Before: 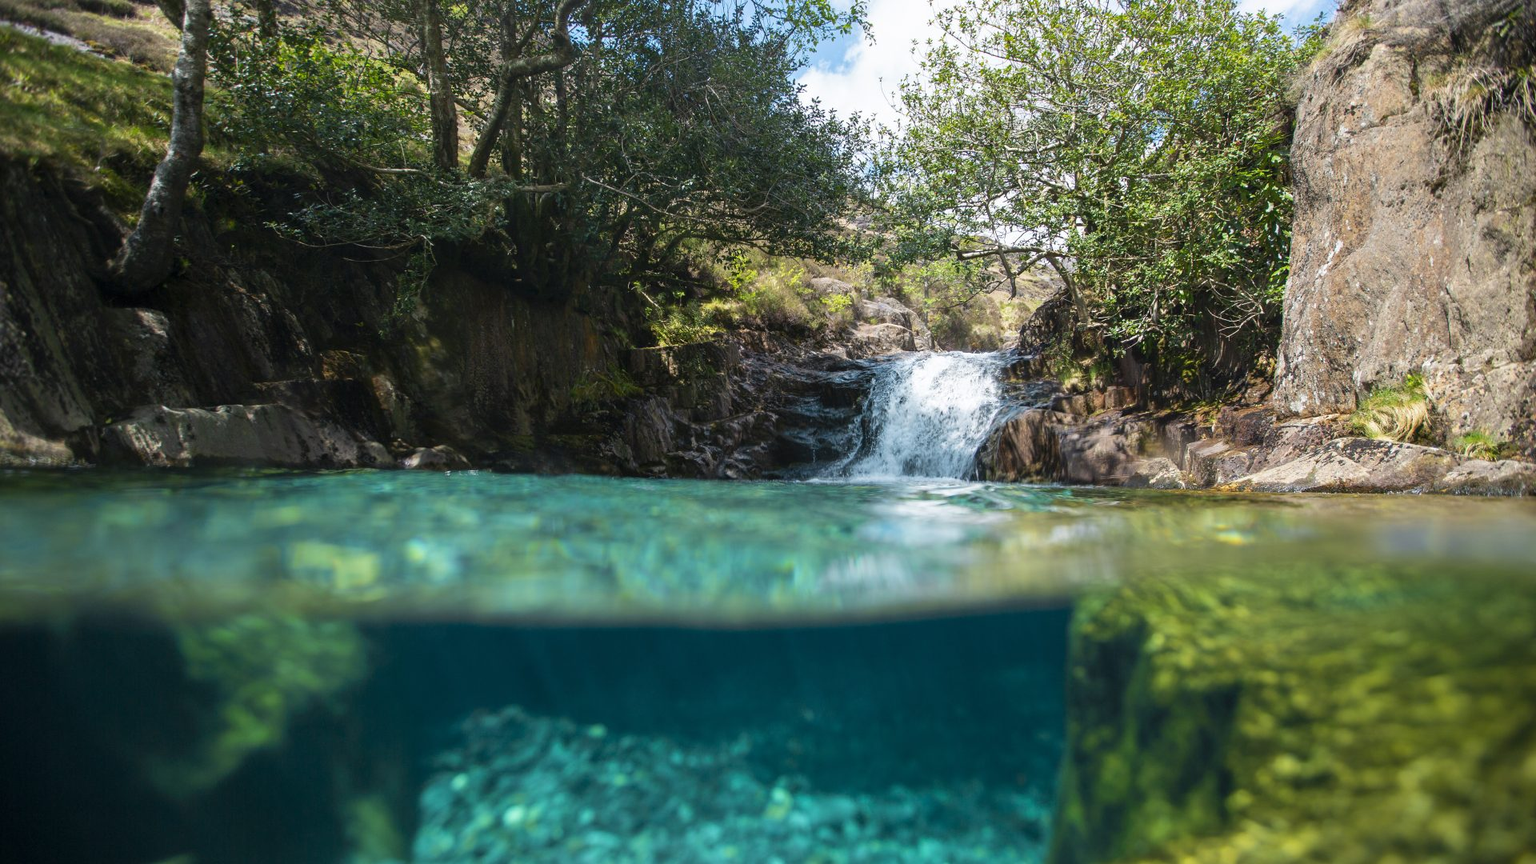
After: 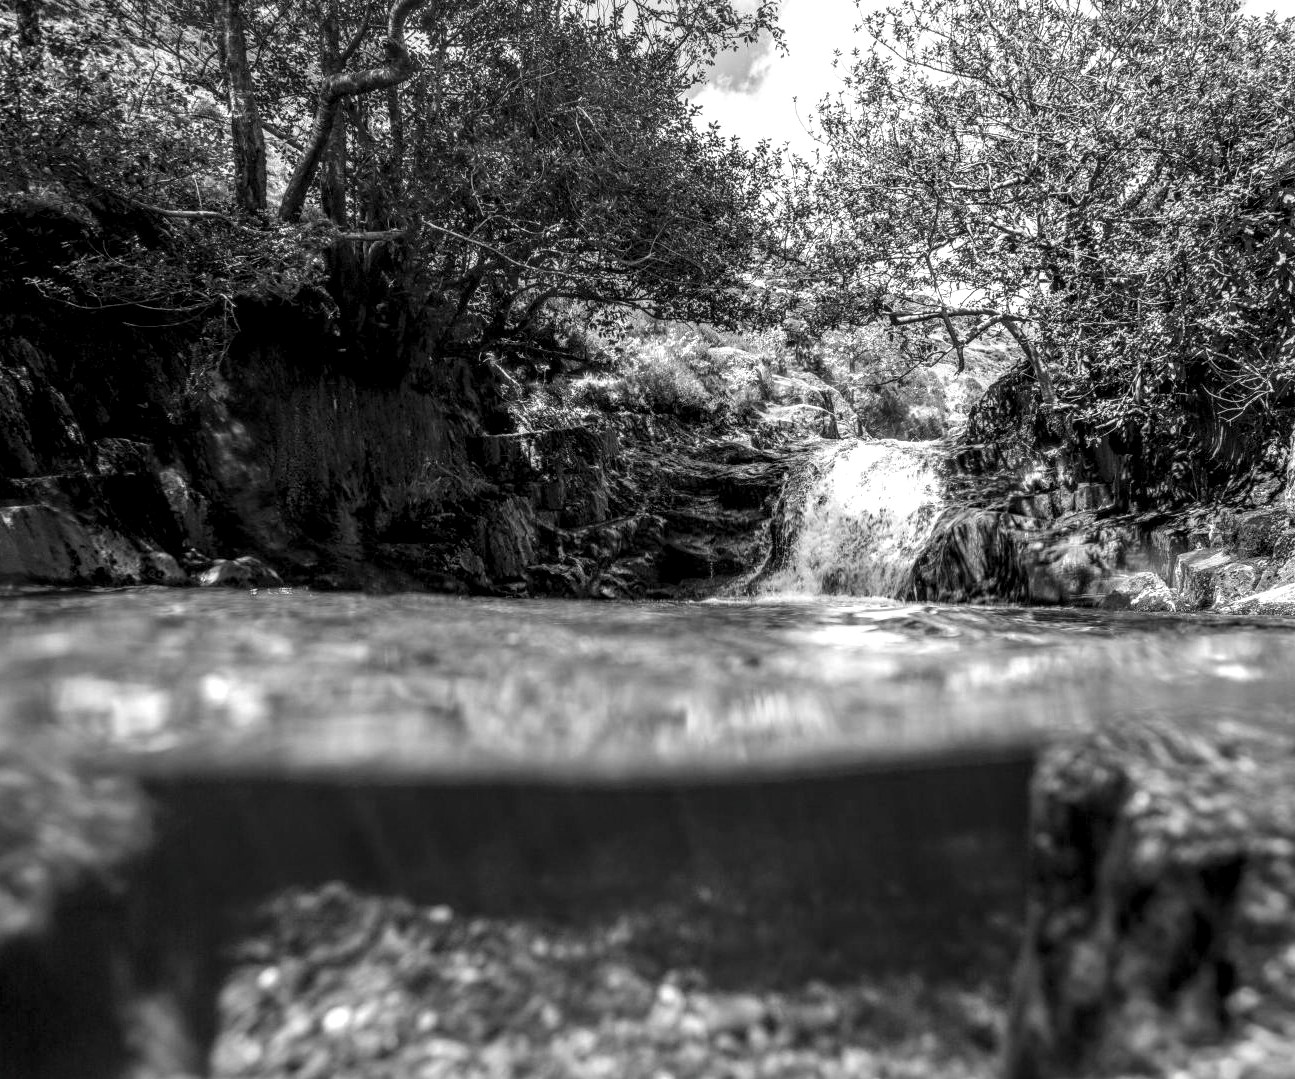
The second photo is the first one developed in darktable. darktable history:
crop and rotate: left 15.942%, right 16.565%
local contrast: highlights 10%, shadows 40%, detail 183%, midtone range 0.474
contrast brightness saturation: saturation -0.995
